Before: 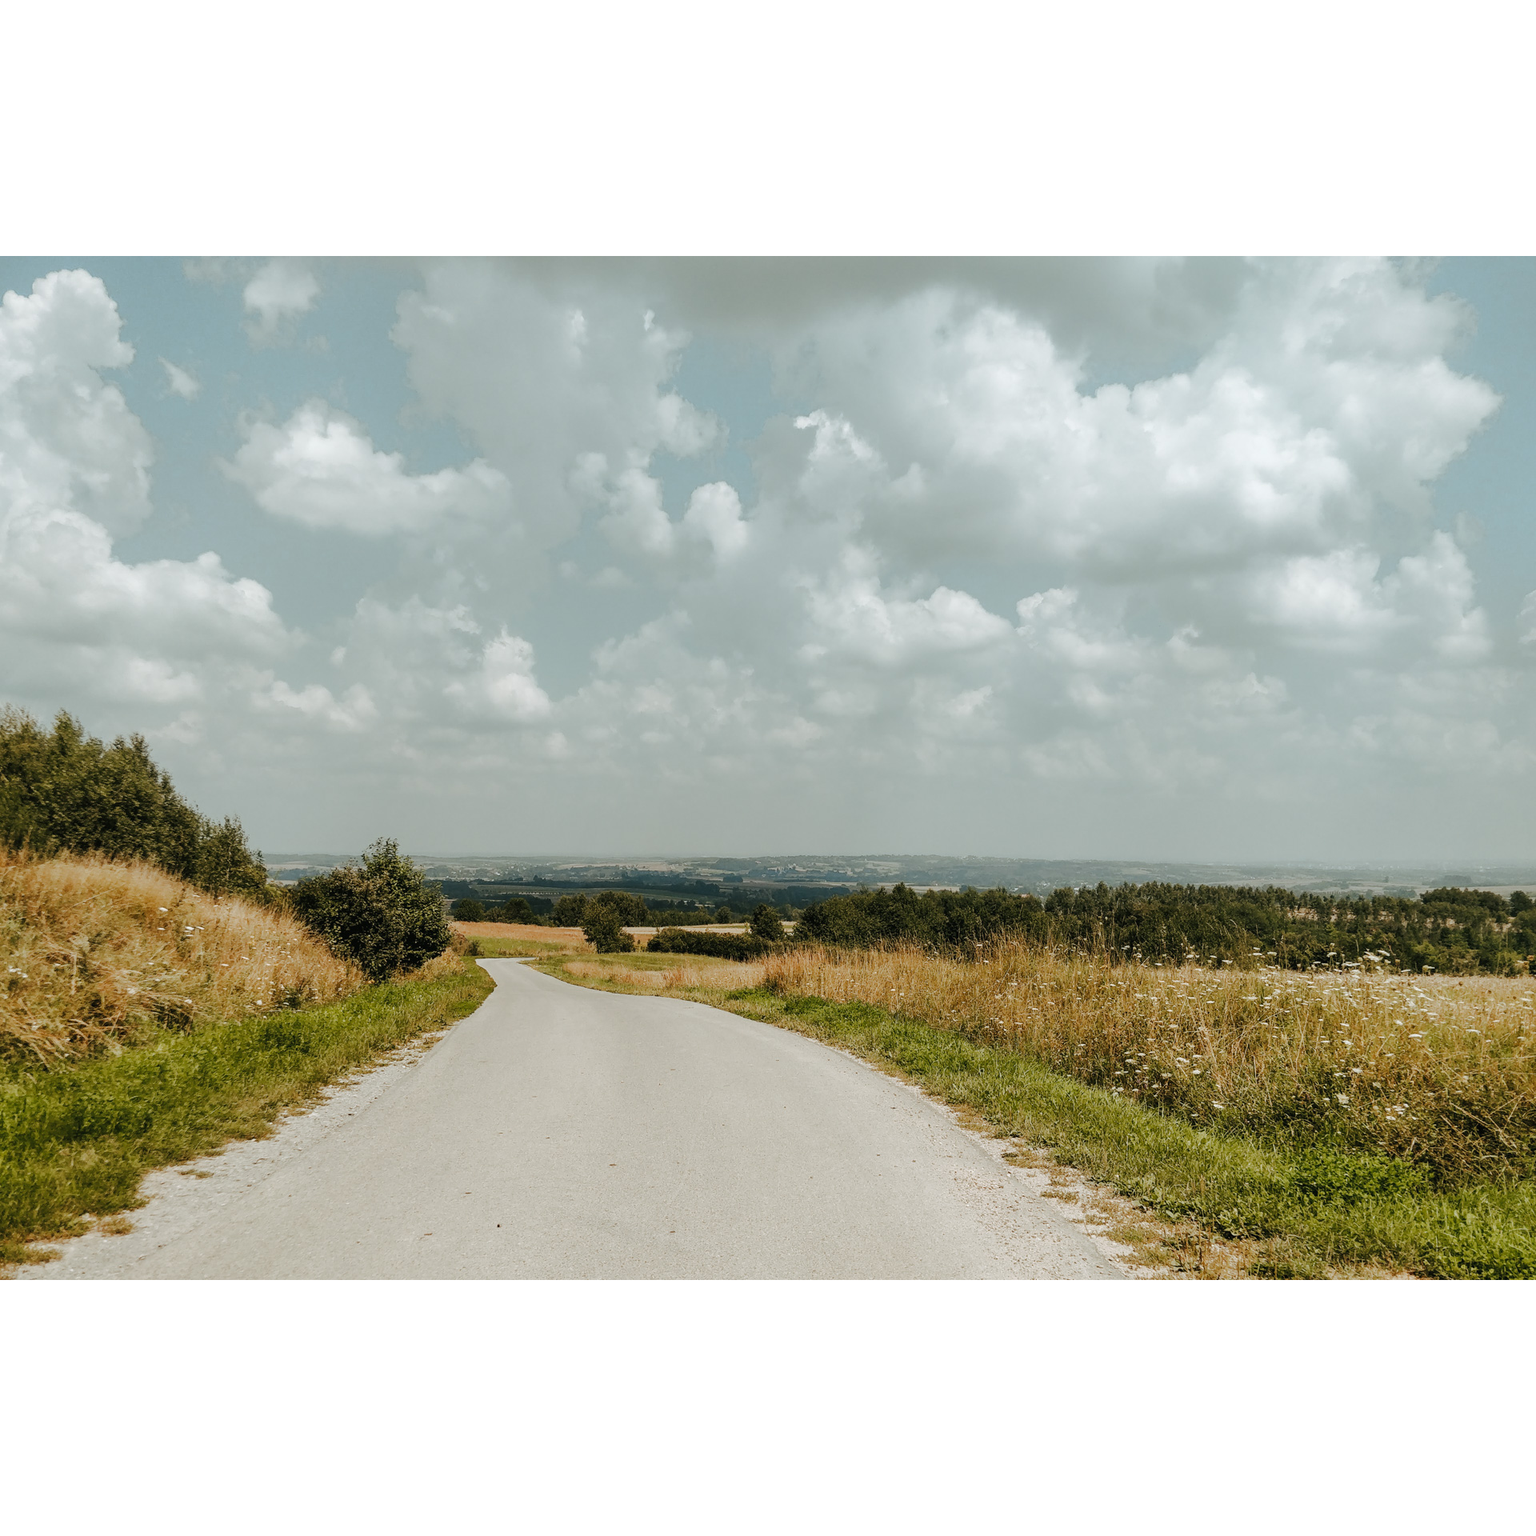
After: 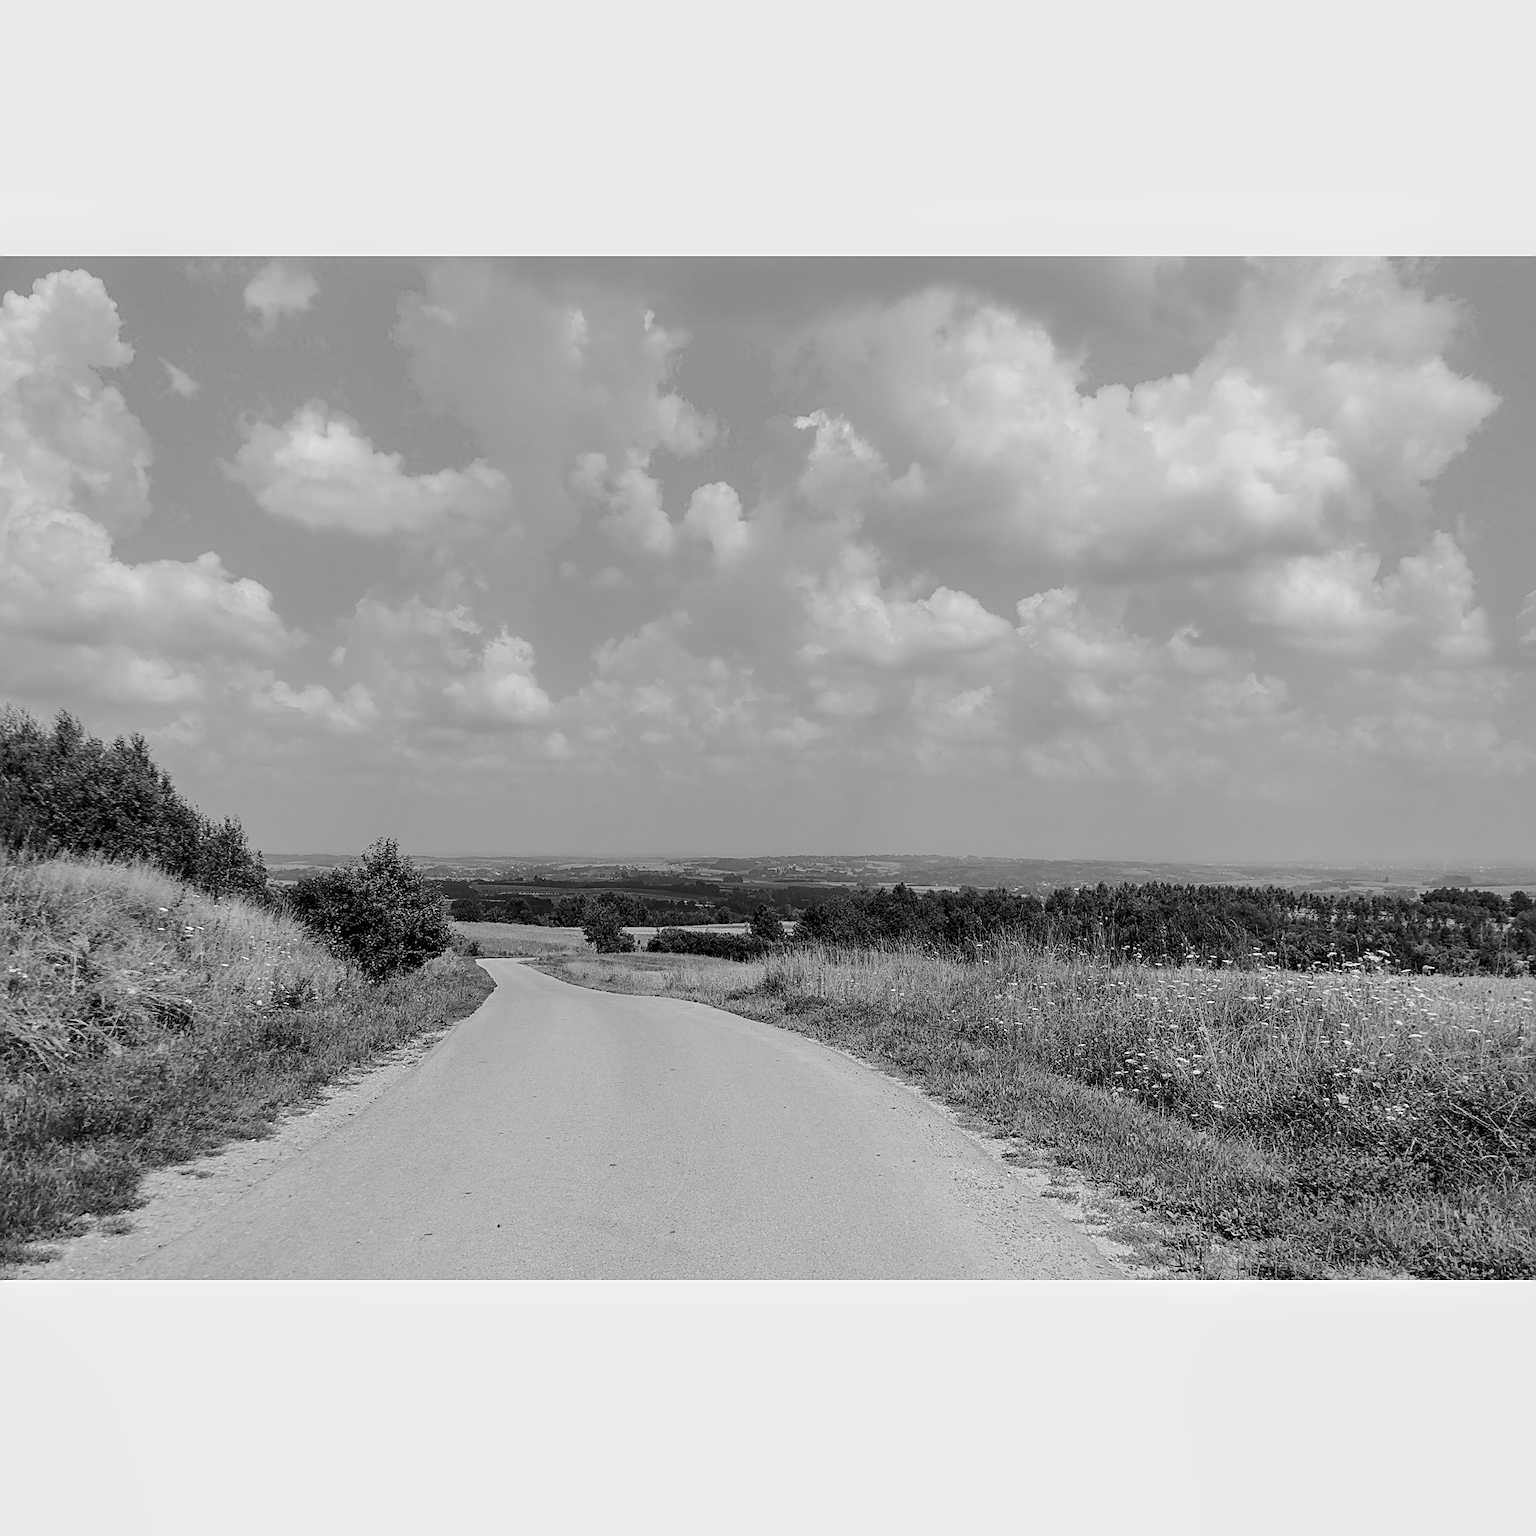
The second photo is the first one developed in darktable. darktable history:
local contrast: highlights 100%, shadows 100%, detail 120%, midtone range 0.2
monochrome: a 26.22, b 42.67, size 0.8
sharpen: on, module defaults
levels: mode automatic, black 0.023%, white 99.97%, levels [0.062, 0.494, 0.925]
